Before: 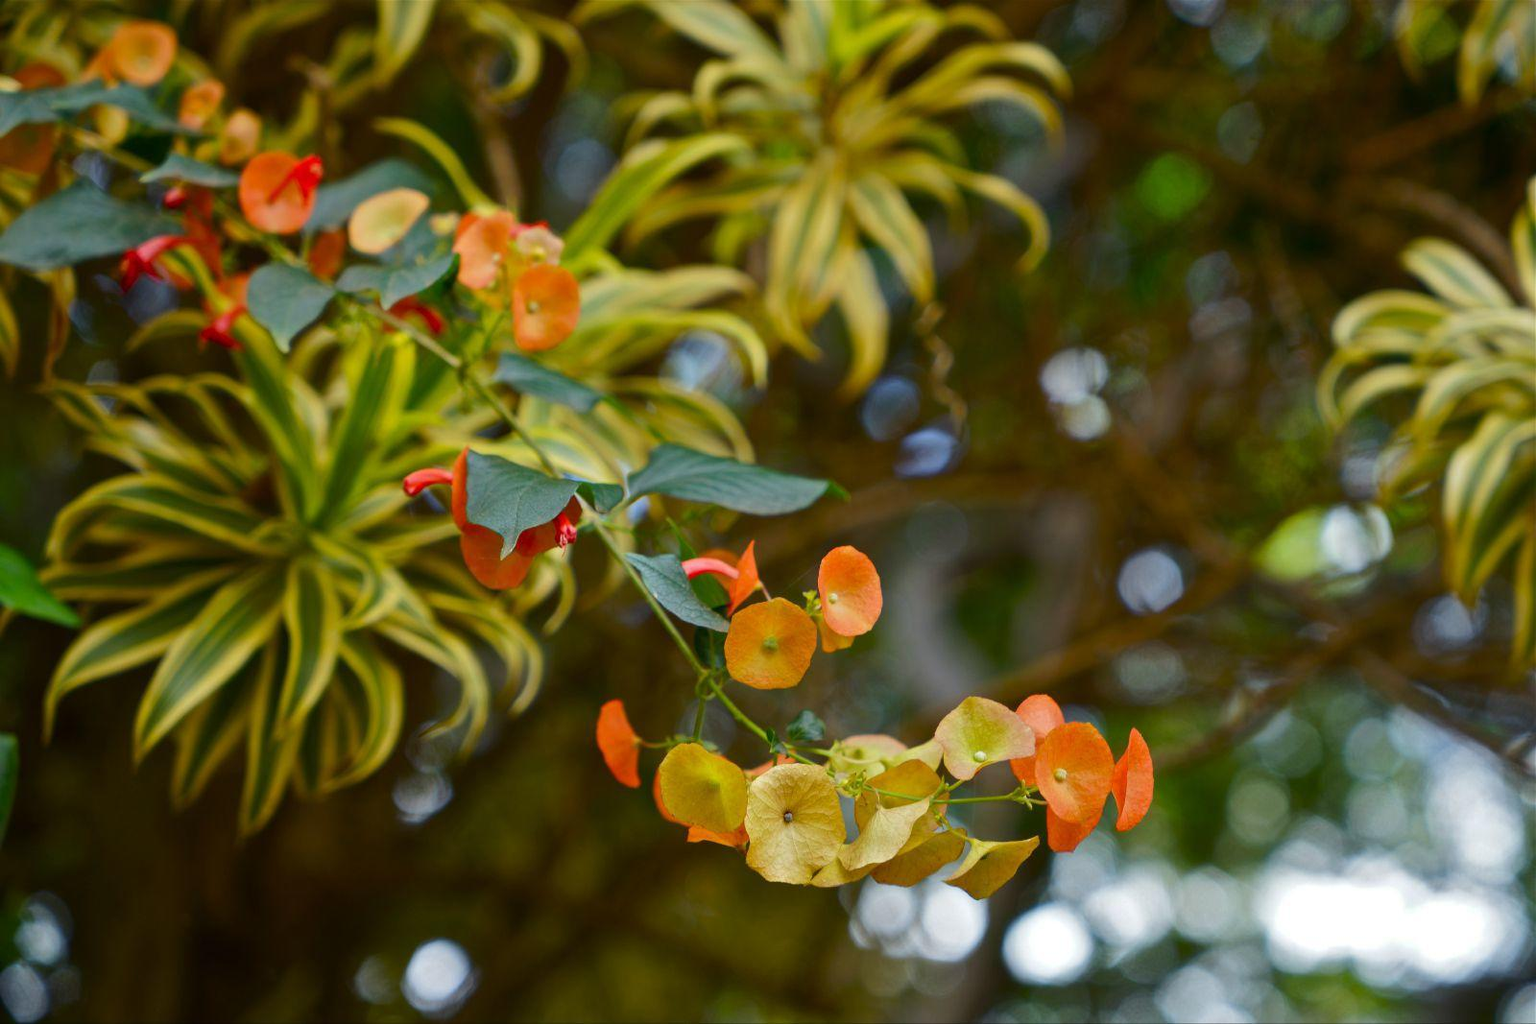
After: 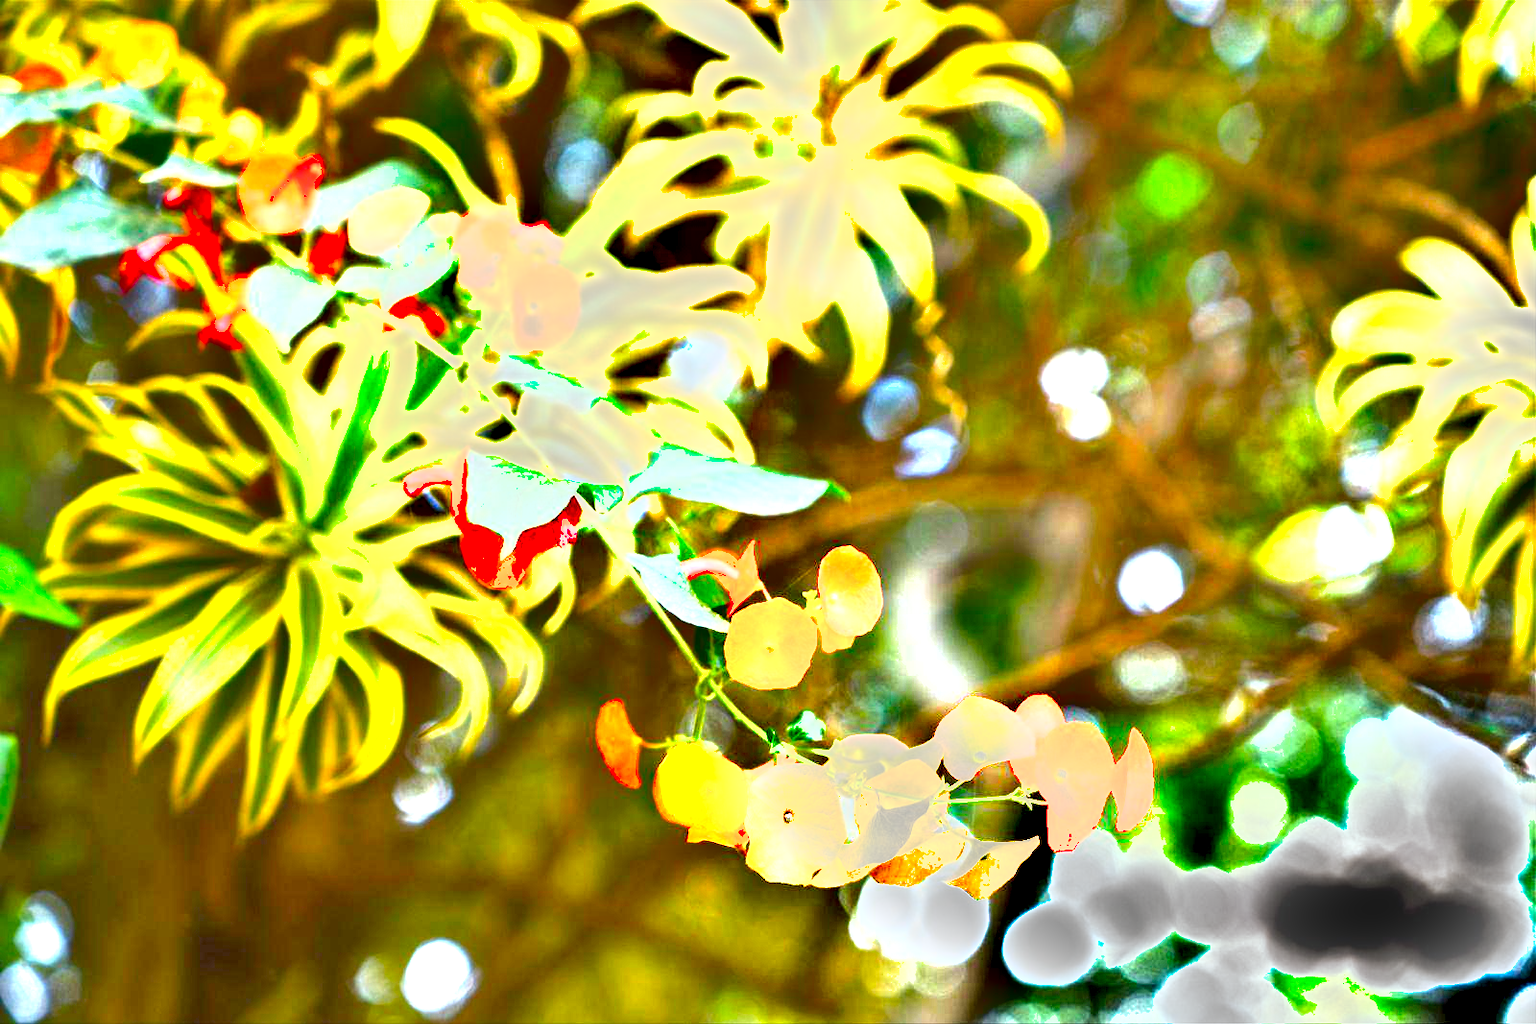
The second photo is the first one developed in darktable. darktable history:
color correction: highlights b* 0.006, saturation 1.28
exposure: exposure 3.032 EV, compensate exposure bias true, compensate highlight preservation false
shadows and highlights: low approximation 0.01, soften with gaussian
